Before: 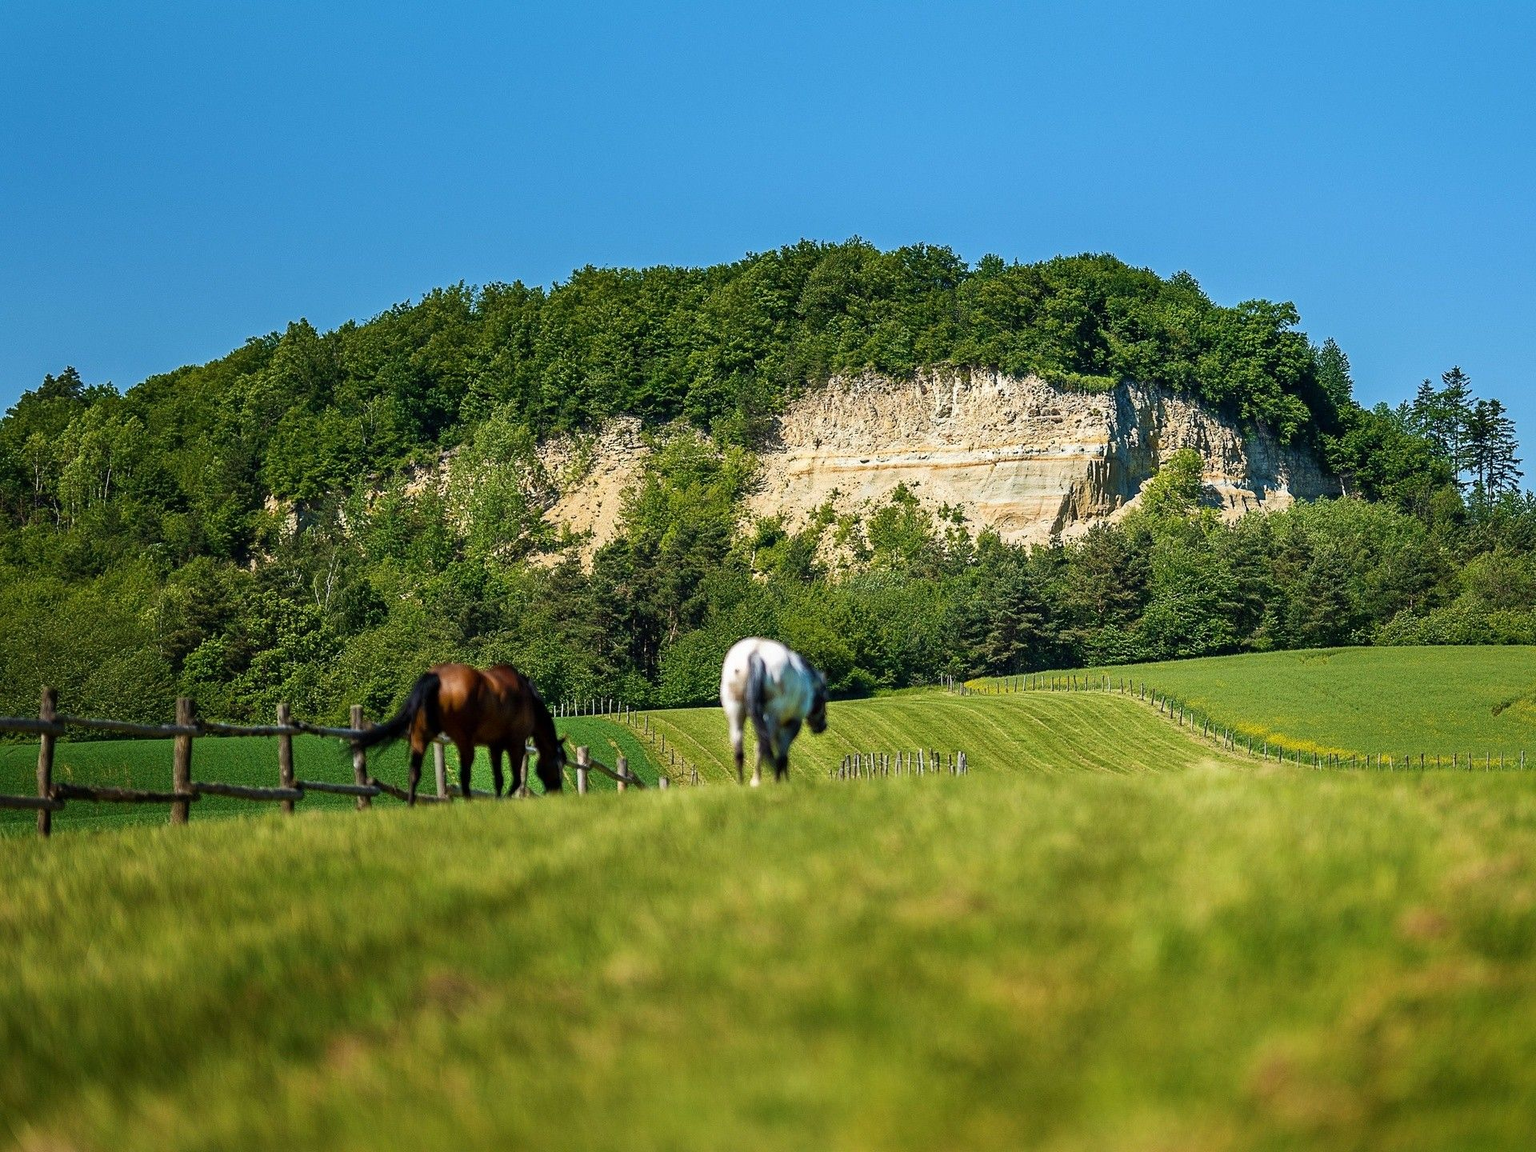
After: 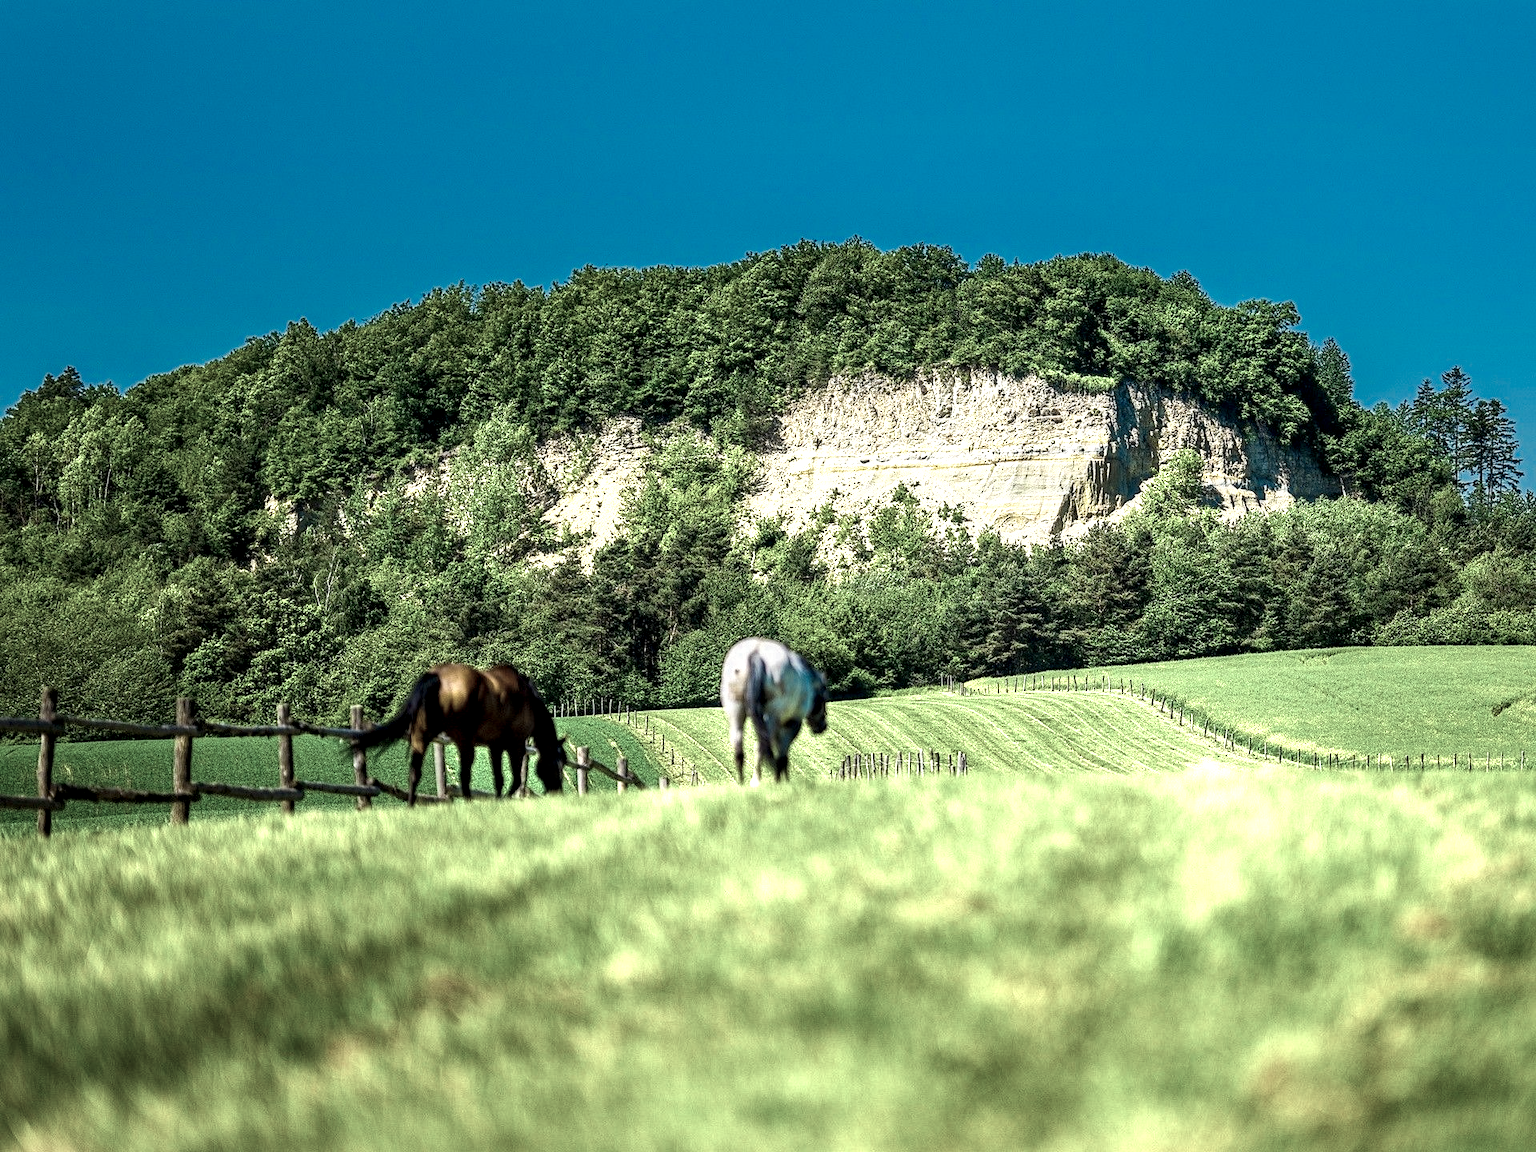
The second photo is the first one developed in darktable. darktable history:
local contrast: detail 130%
color balance rgb: linear chroma grading › global chroma 15%, perceptual saturation grading › global saturation 30%
color zones: curves: ch0 [(0.25, 0.667) (0.758, 0.368)]; ch1 [(0.215, 0.245) (0.761, 0.373)]; ch2 [(0.247, 0.554) (0.761, 0.436)]
